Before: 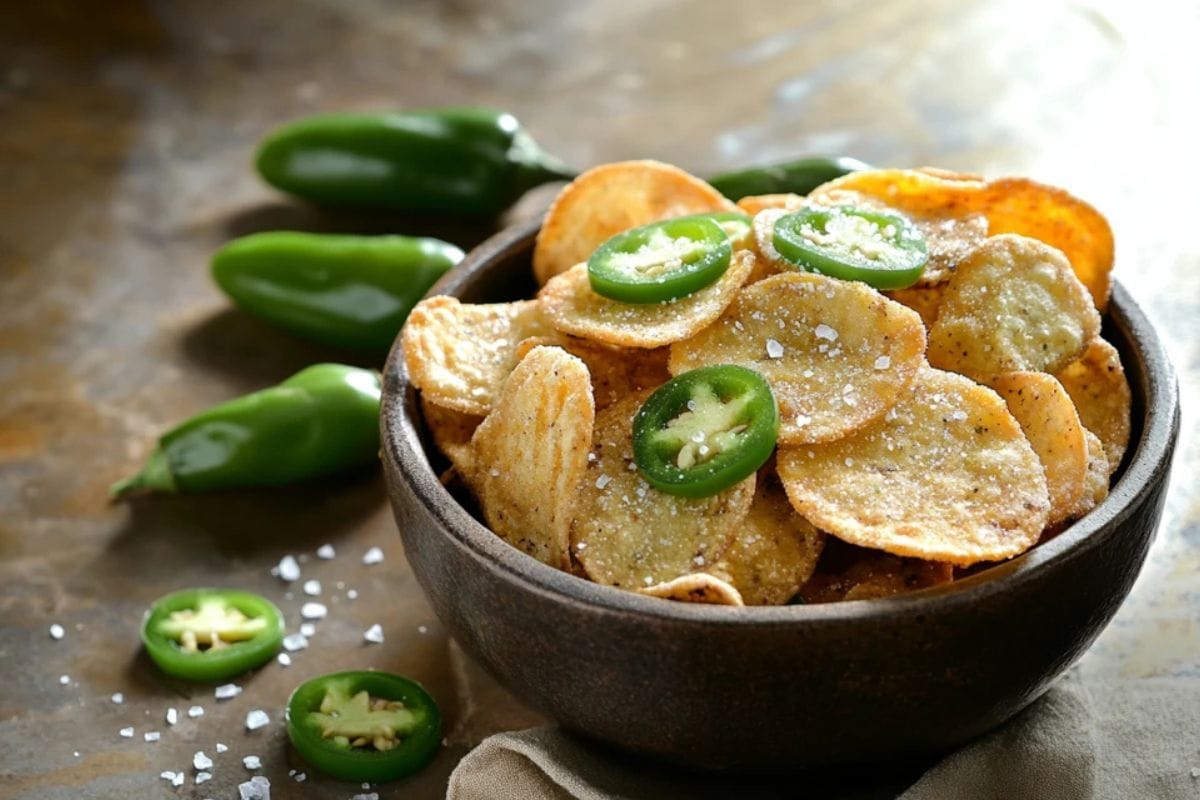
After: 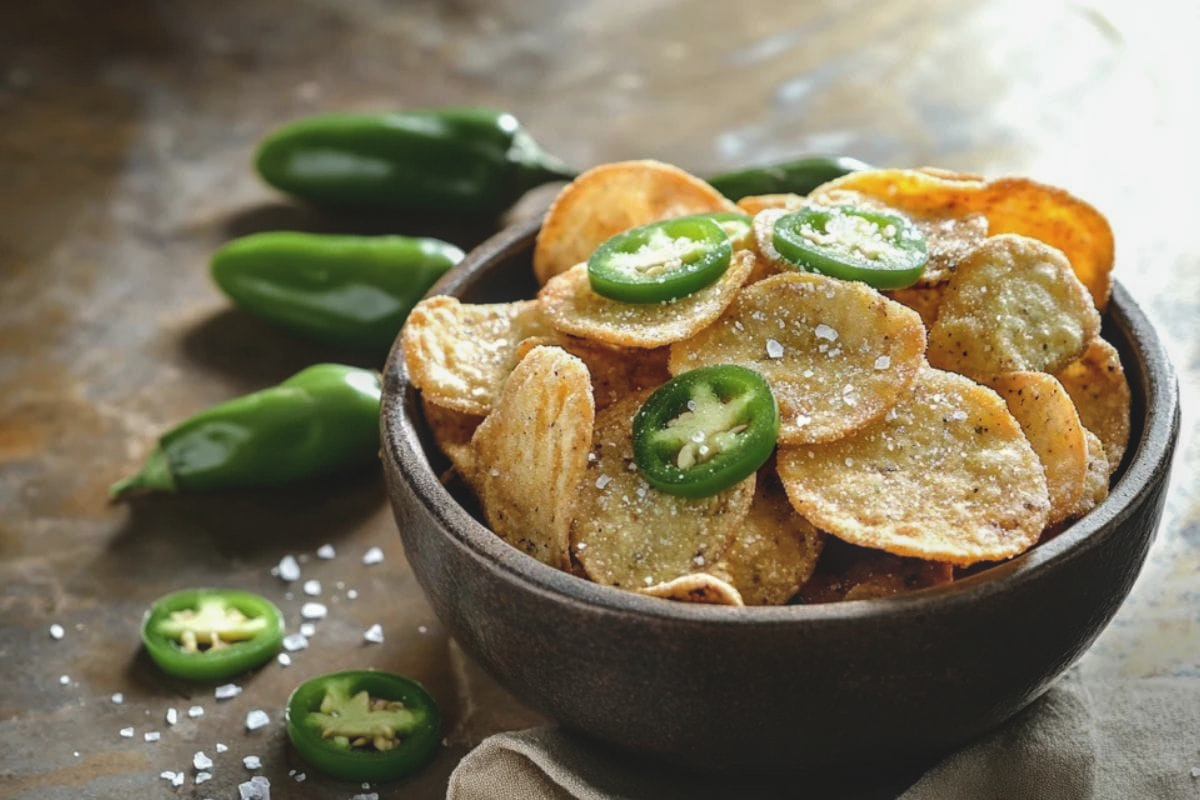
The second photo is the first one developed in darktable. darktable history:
exposure: black level correction -0.014, exposure -0.193 EV, compensate highlight preservation false
local contrast: on, module defaults
